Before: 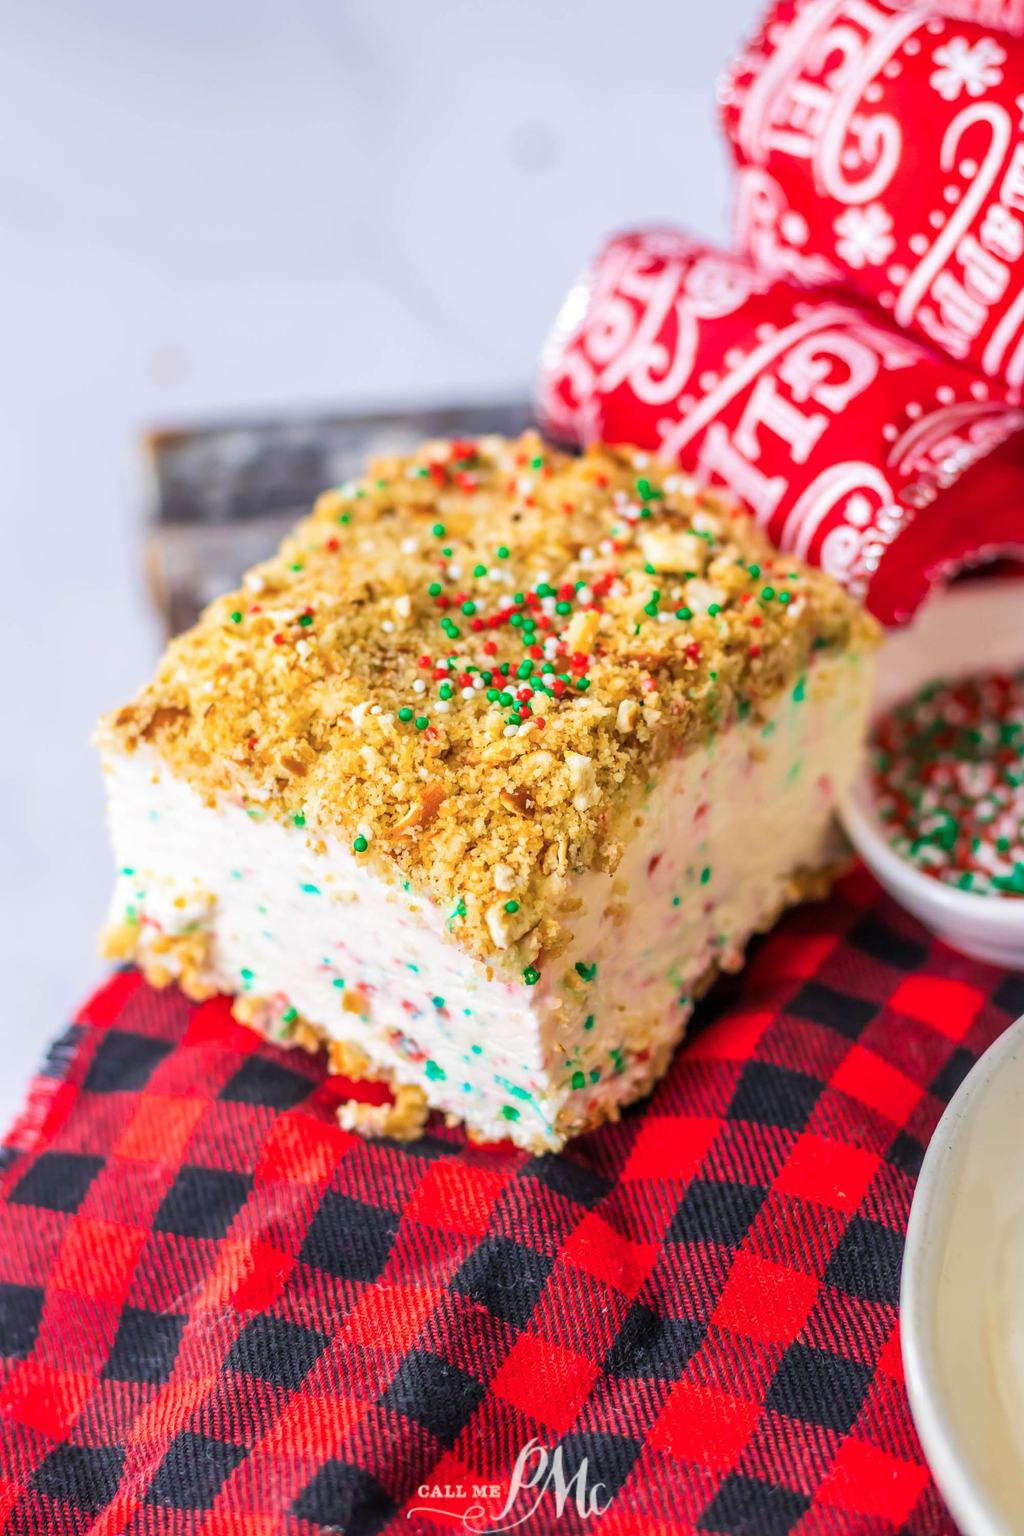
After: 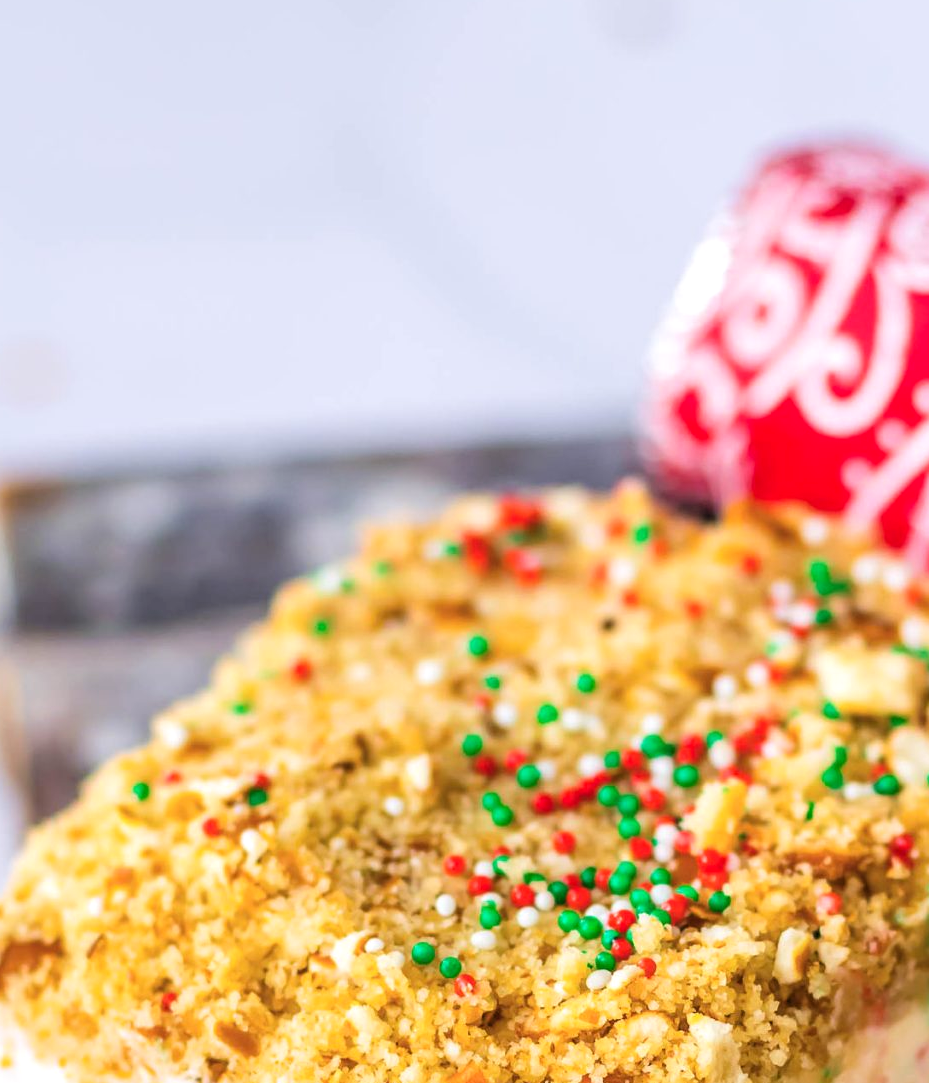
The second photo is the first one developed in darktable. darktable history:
crop: left 14.865%, top 9.307%, right 30.71%, bottom 48.381%
levels: levels [0.073, 0.497, 0.972]
